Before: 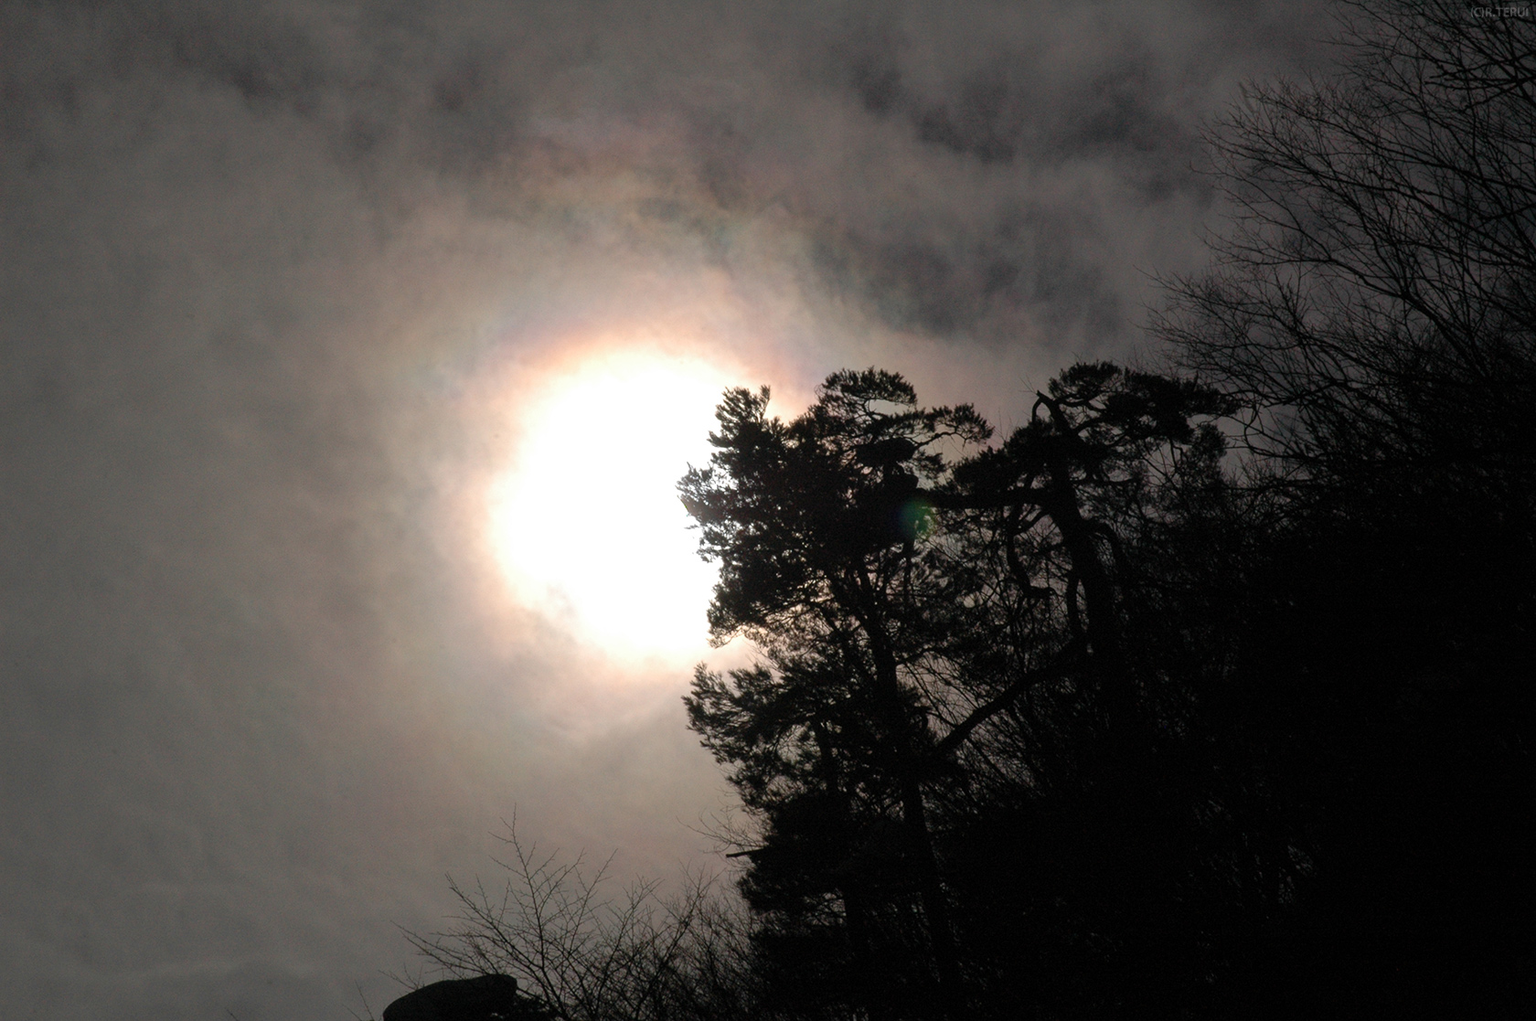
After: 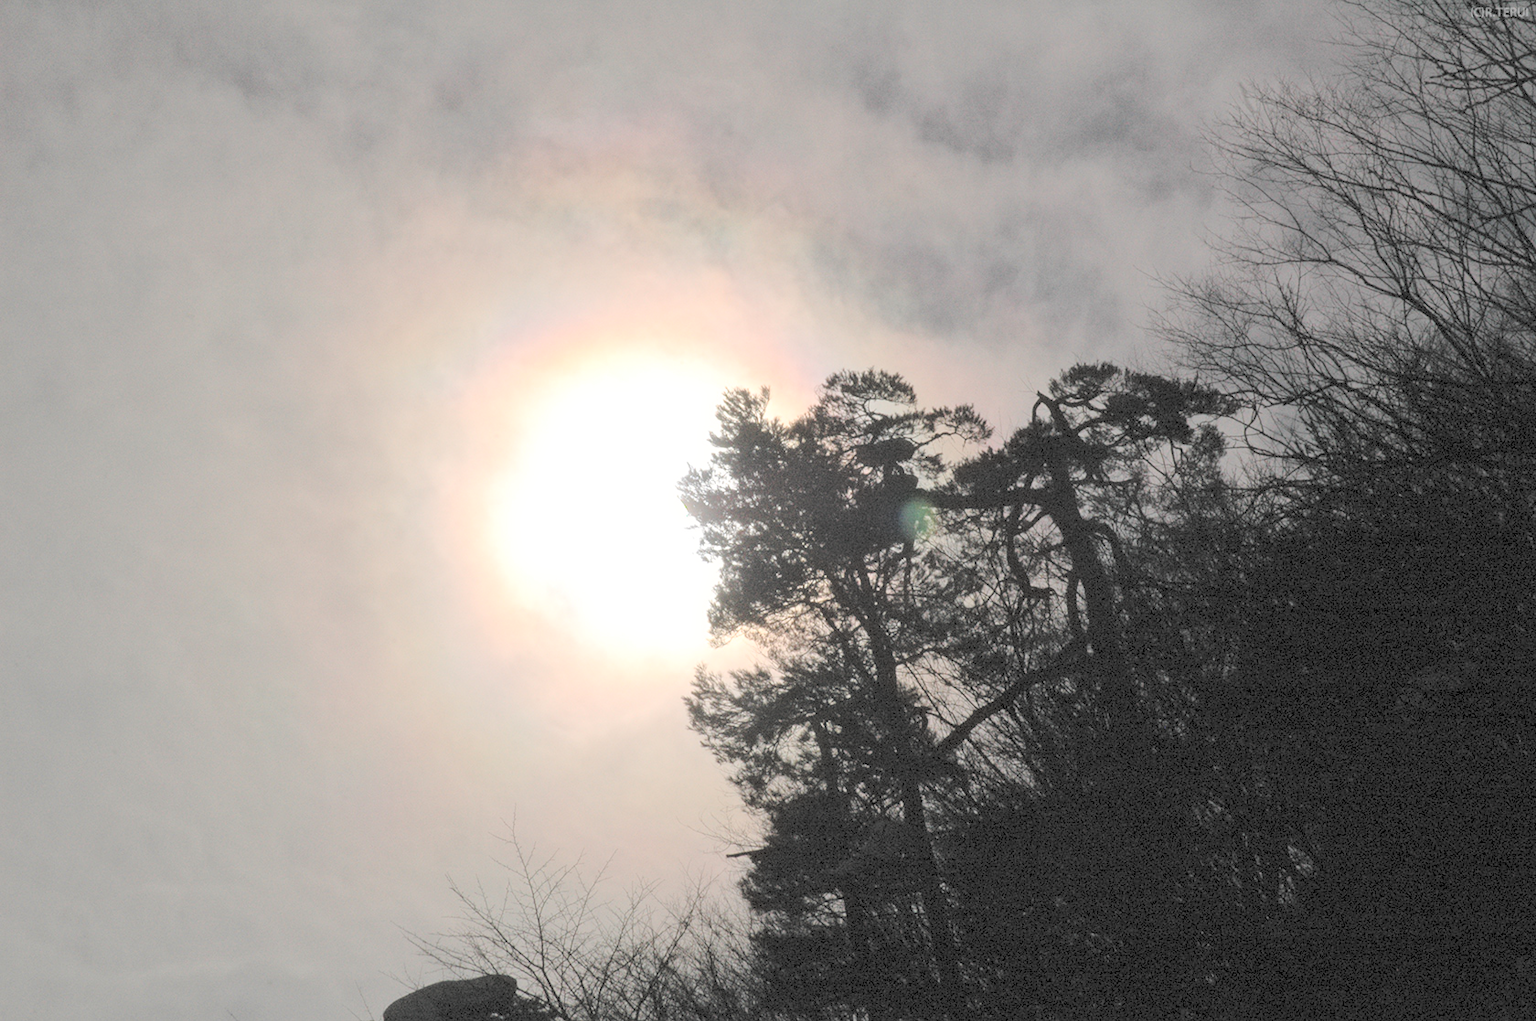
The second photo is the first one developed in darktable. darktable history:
contrast equalizer: y [[0.5 ×6], [0.5 ×6], [0.5 ×6], [0 ×6], [0, 0, 0, 0.581, 0.011, 0]]
contrast brightness saturation: brightness 1
